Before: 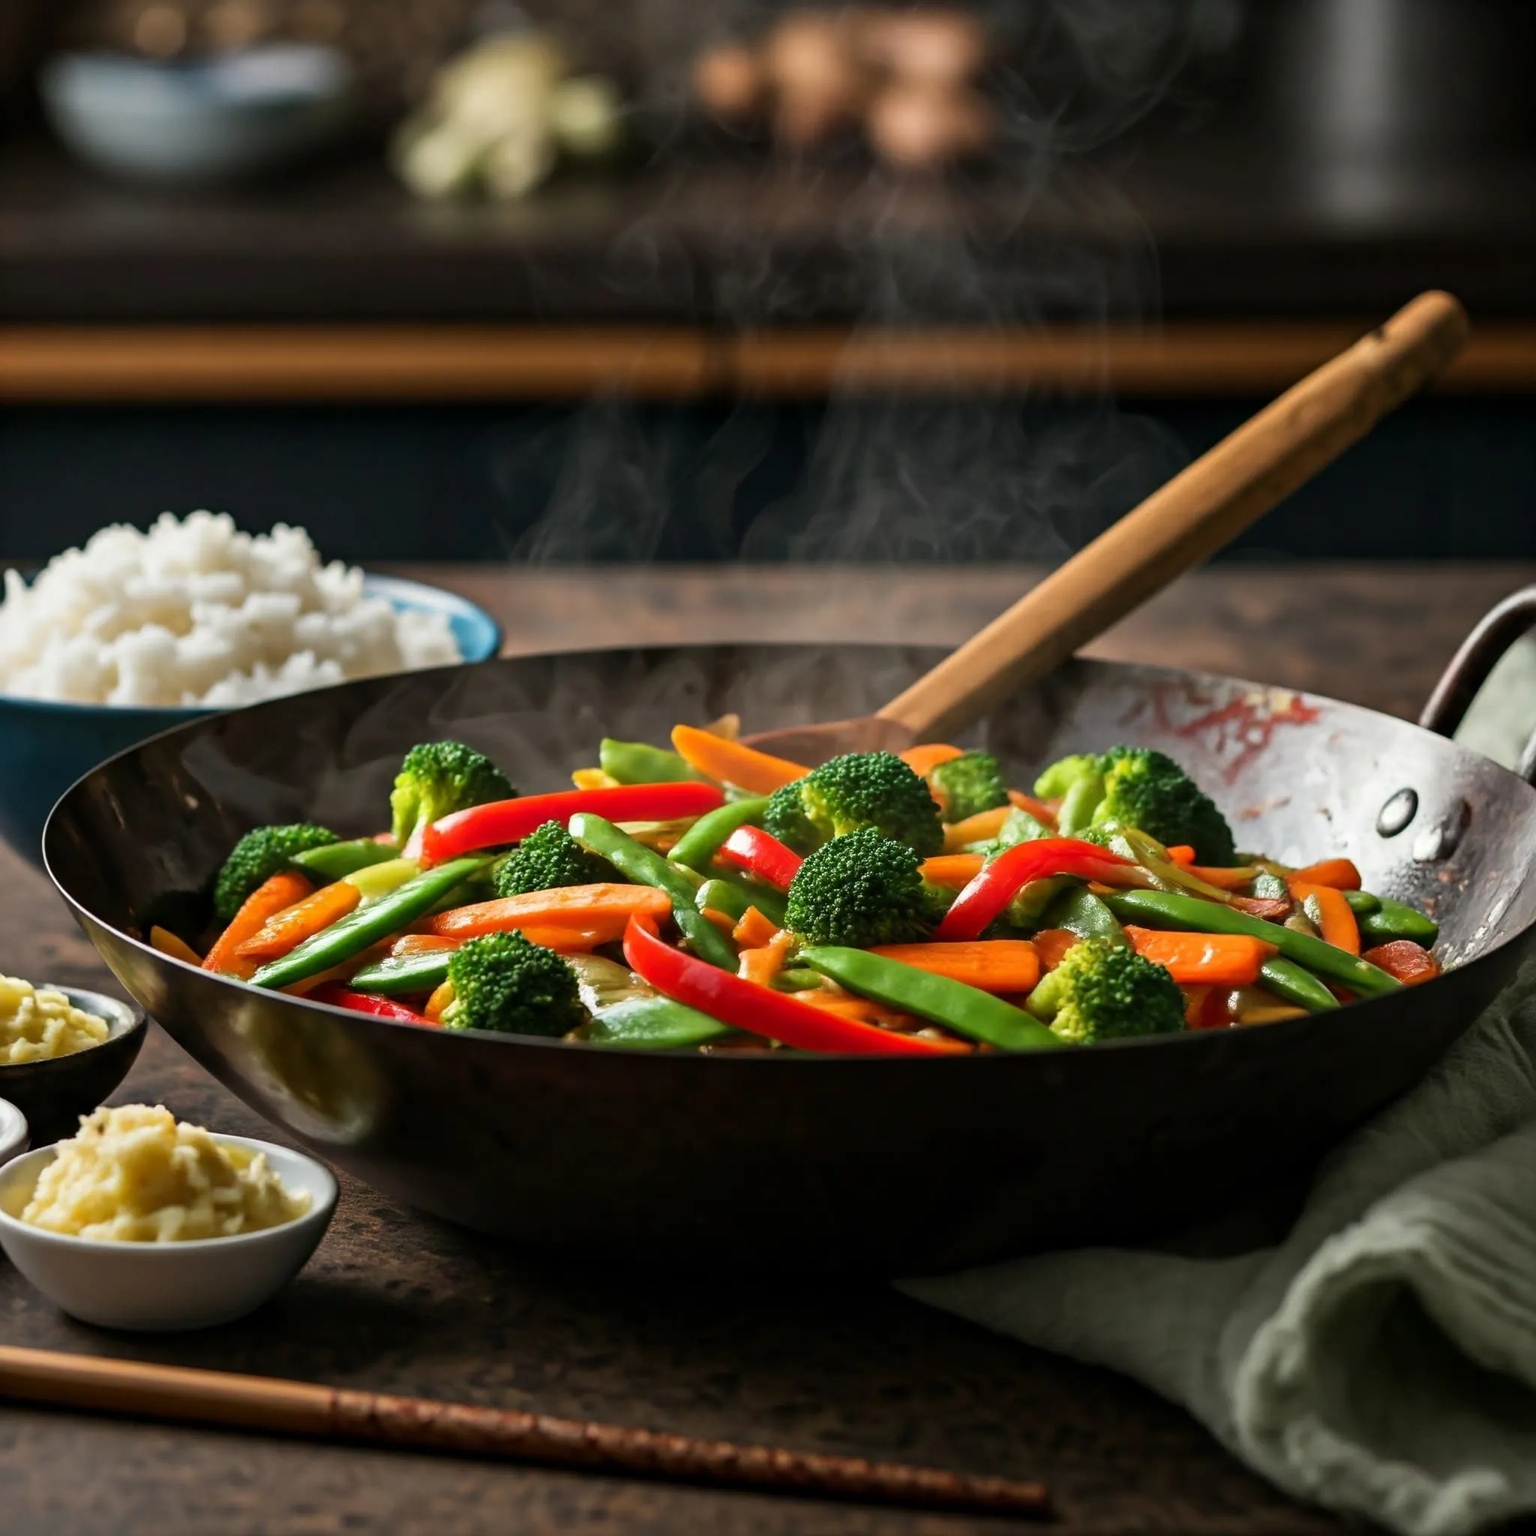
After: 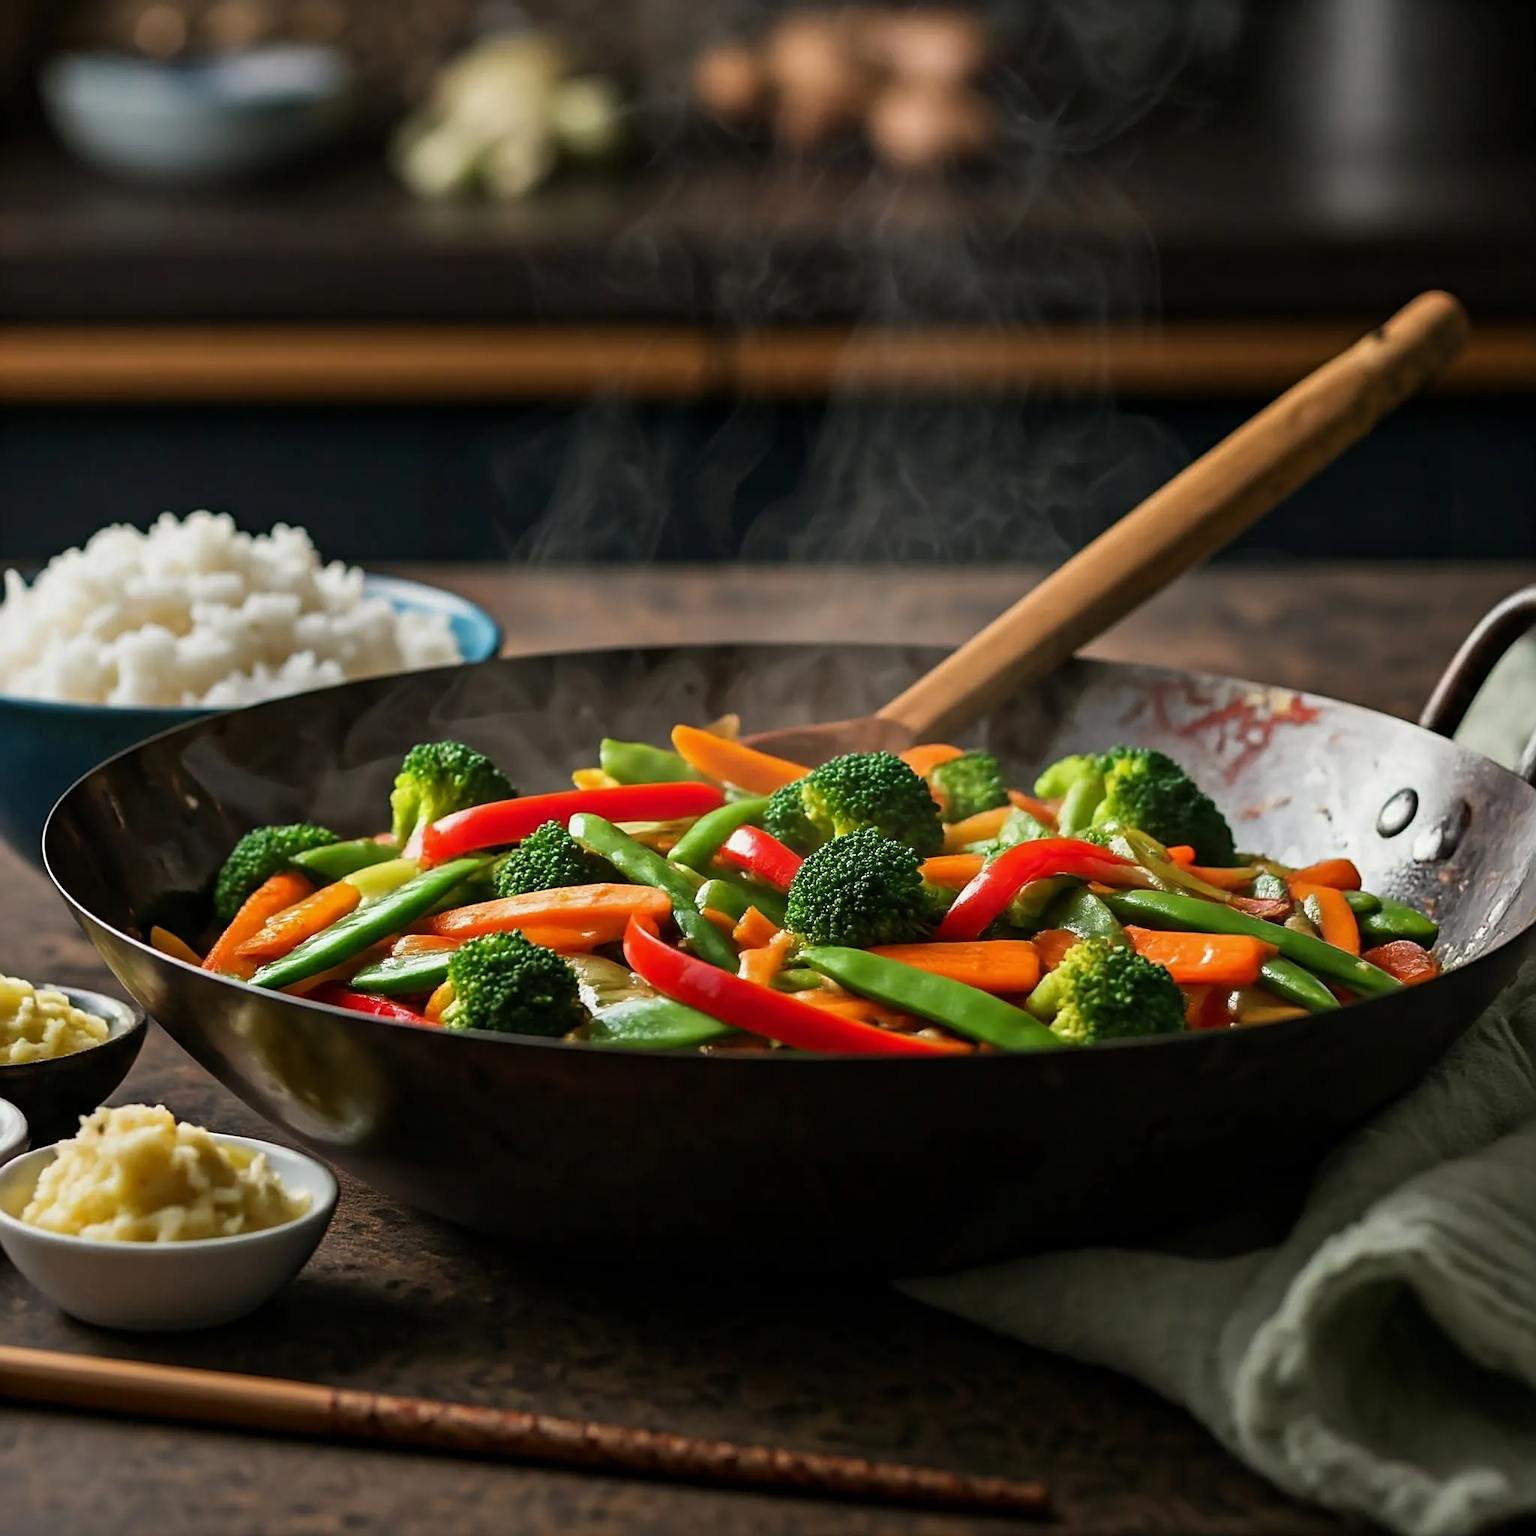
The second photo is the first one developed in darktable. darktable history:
sharpen: on, module defaults
exposure: exposure -0.116 EV, compensate exposure bias true, compensate highlight preservation false
